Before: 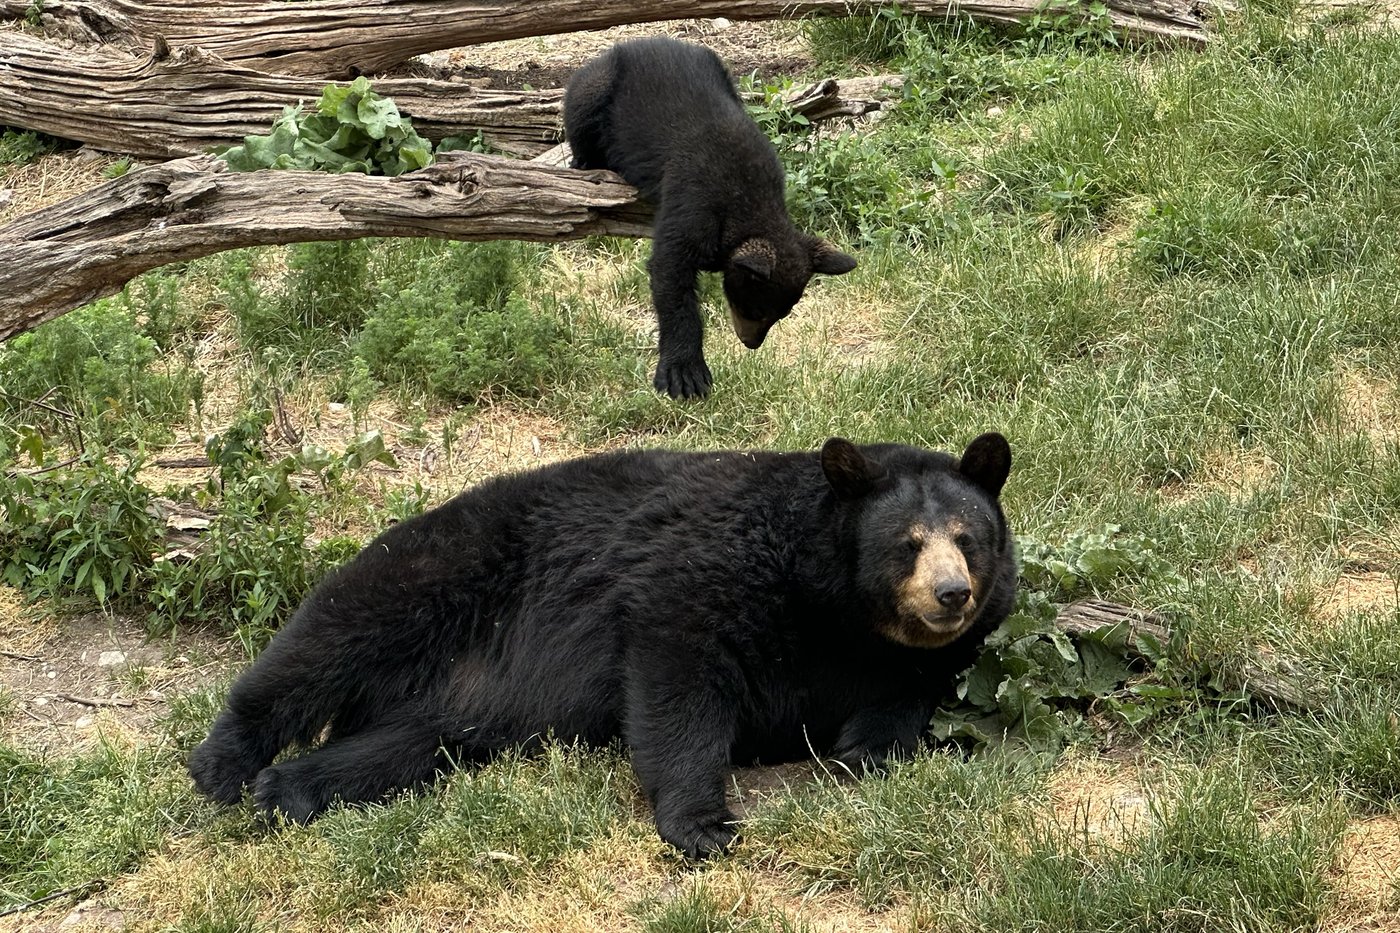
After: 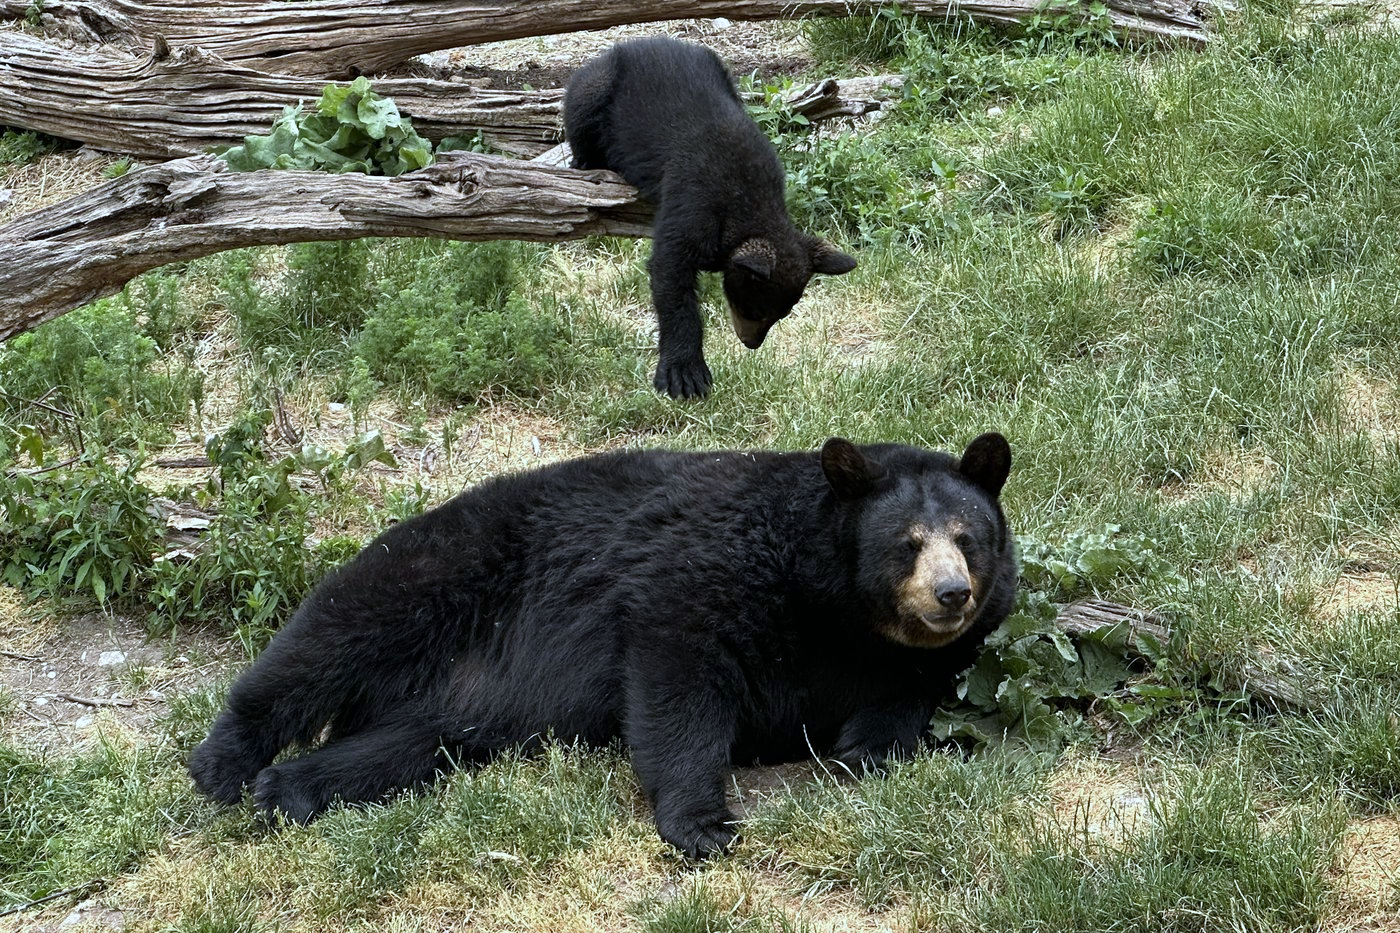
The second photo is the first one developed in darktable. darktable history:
tone equalizer: on, module defaults
white balance: red 0.926, green 1.003, blue 1.133
